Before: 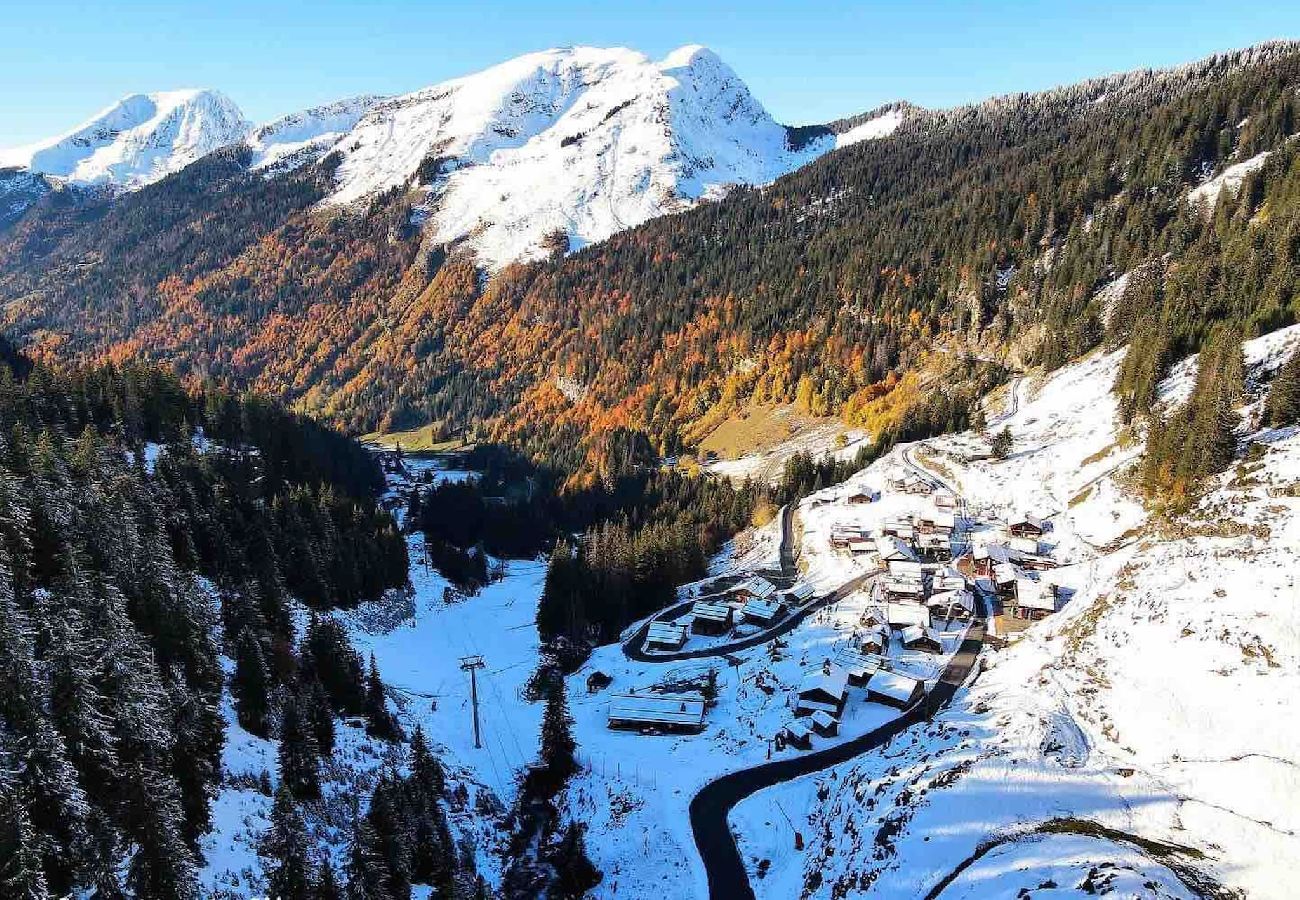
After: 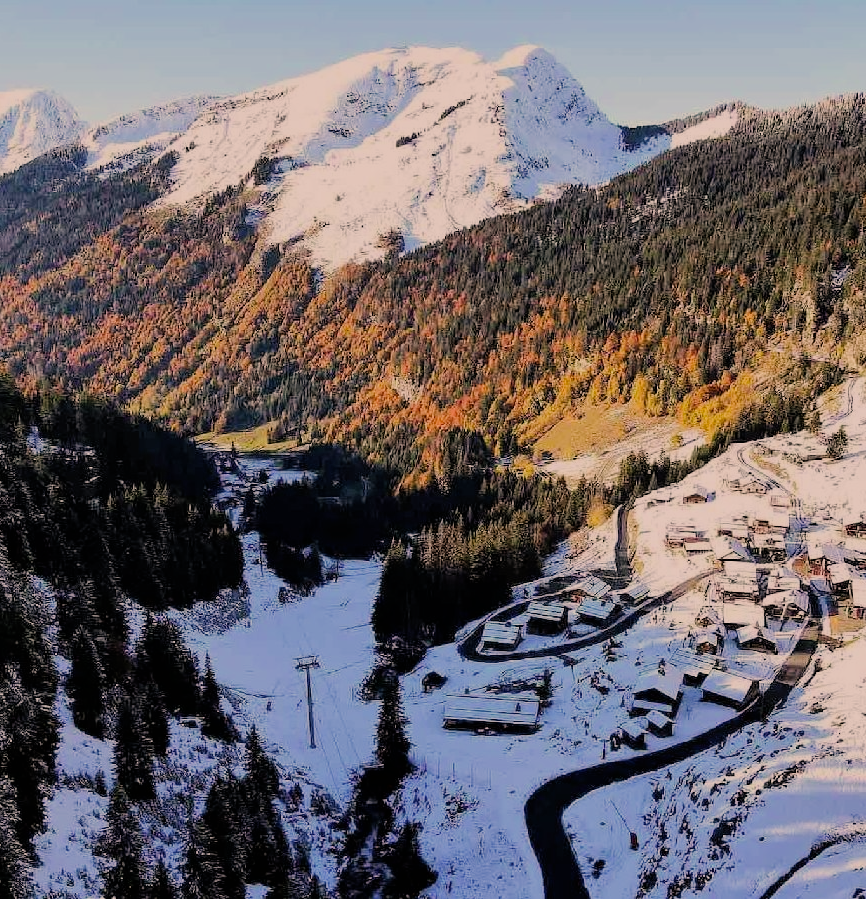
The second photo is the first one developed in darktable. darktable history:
crop and rotate: left 12.695%, right 20.667%
shadows and highlights: shadows 25.3, highlights -24.74
filmic rgb: black relative exposure -7.09 EV, white relative exposure 5.36 EV, threshold 5.96 EV, hardness 3.02, iterations of high-quality reconstruction 0, enable highlight reconstruction true
color correction: highlights a* 11.42, highlights b* 12.33
